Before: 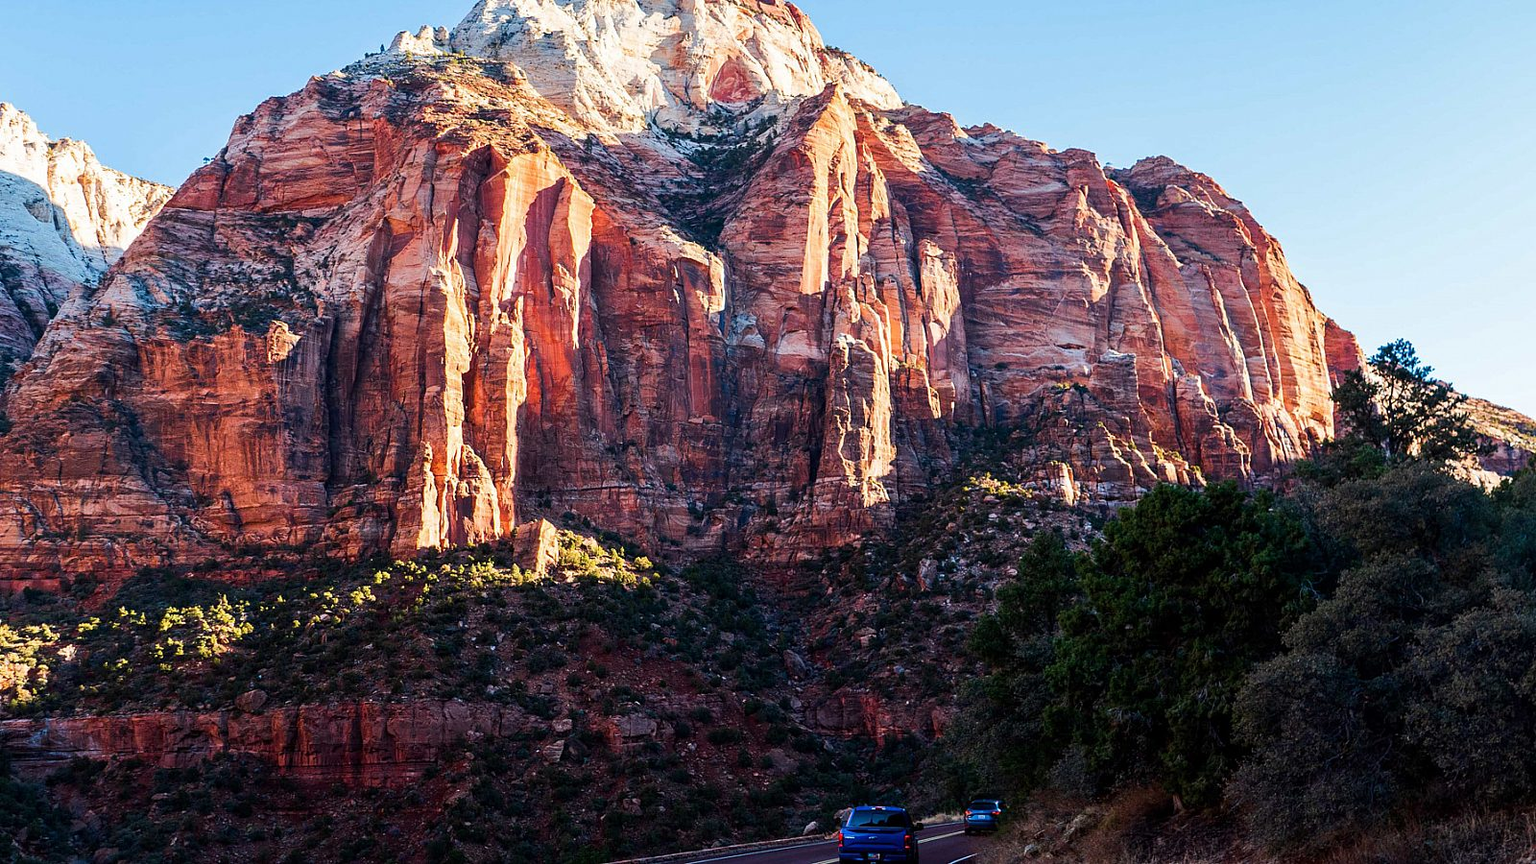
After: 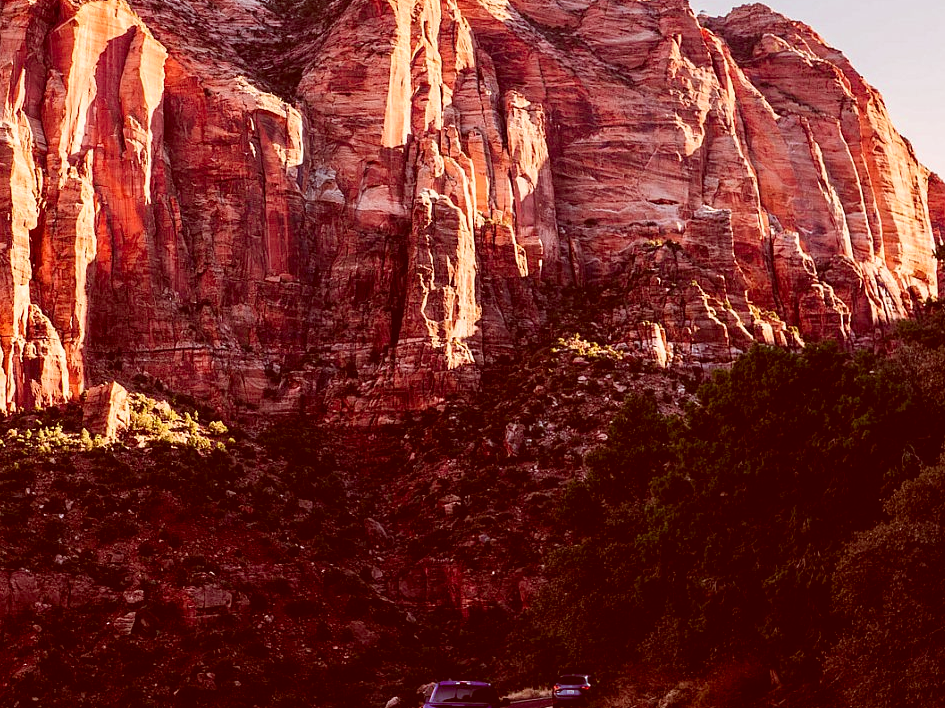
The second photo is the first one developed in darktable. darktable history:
crop and rotate: left 28.256%, top 17.734%, right 12.656%, bottom 3.573%
color correction: highlights a* 9.03, highlights b* 8.71, shadows a* 40, shadows b* 40, saturation 0.8
